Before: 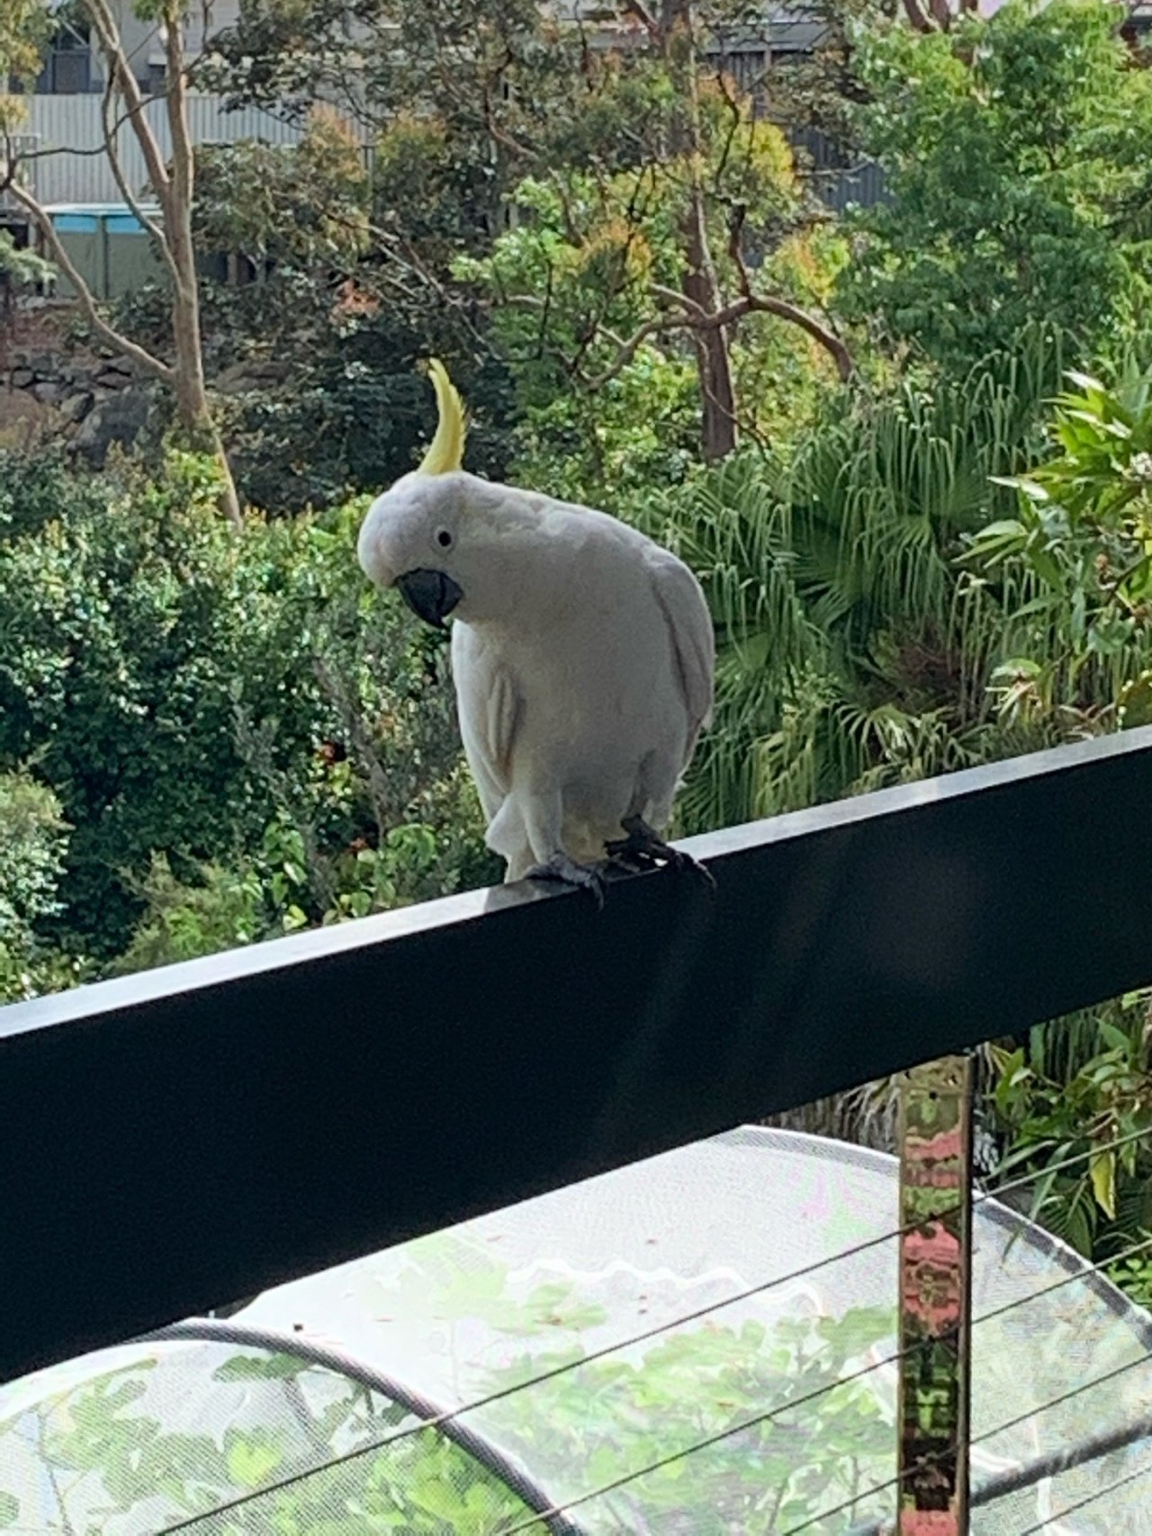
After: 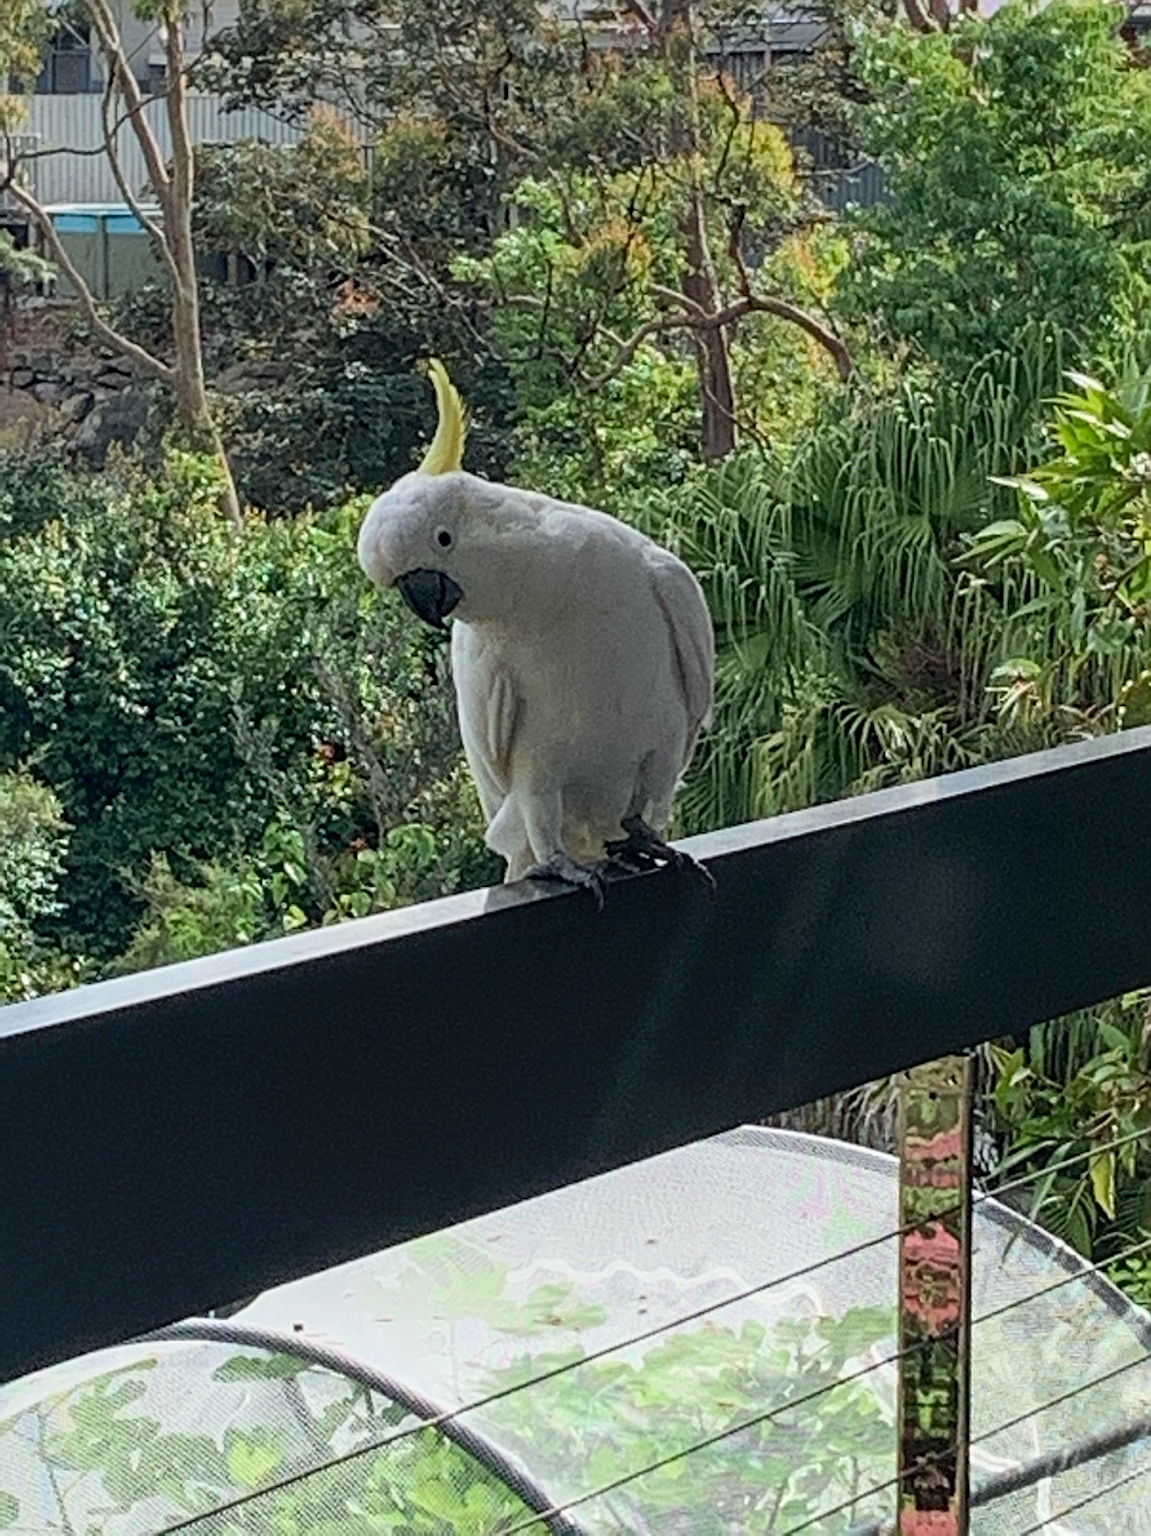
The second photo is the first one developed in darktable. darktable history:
sharpen: radius 2.167, amount 0.381, threshold 0
local contrast: detail 115%
